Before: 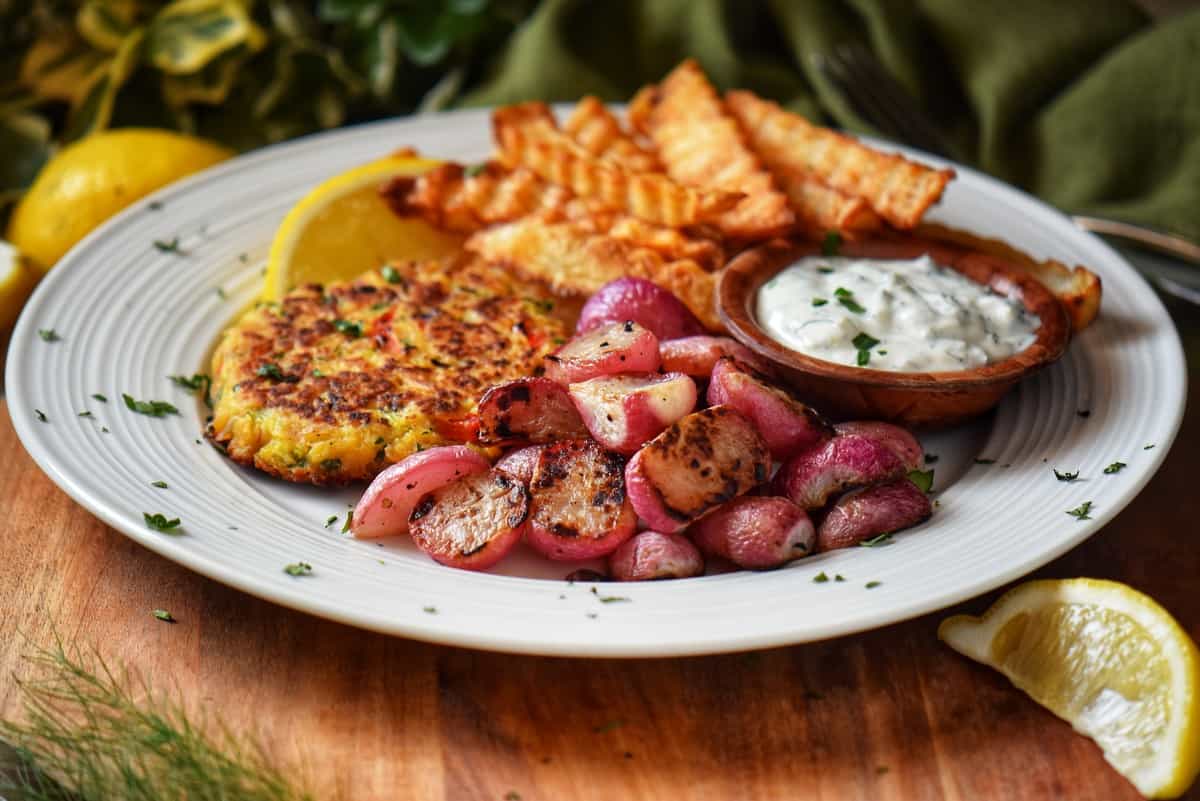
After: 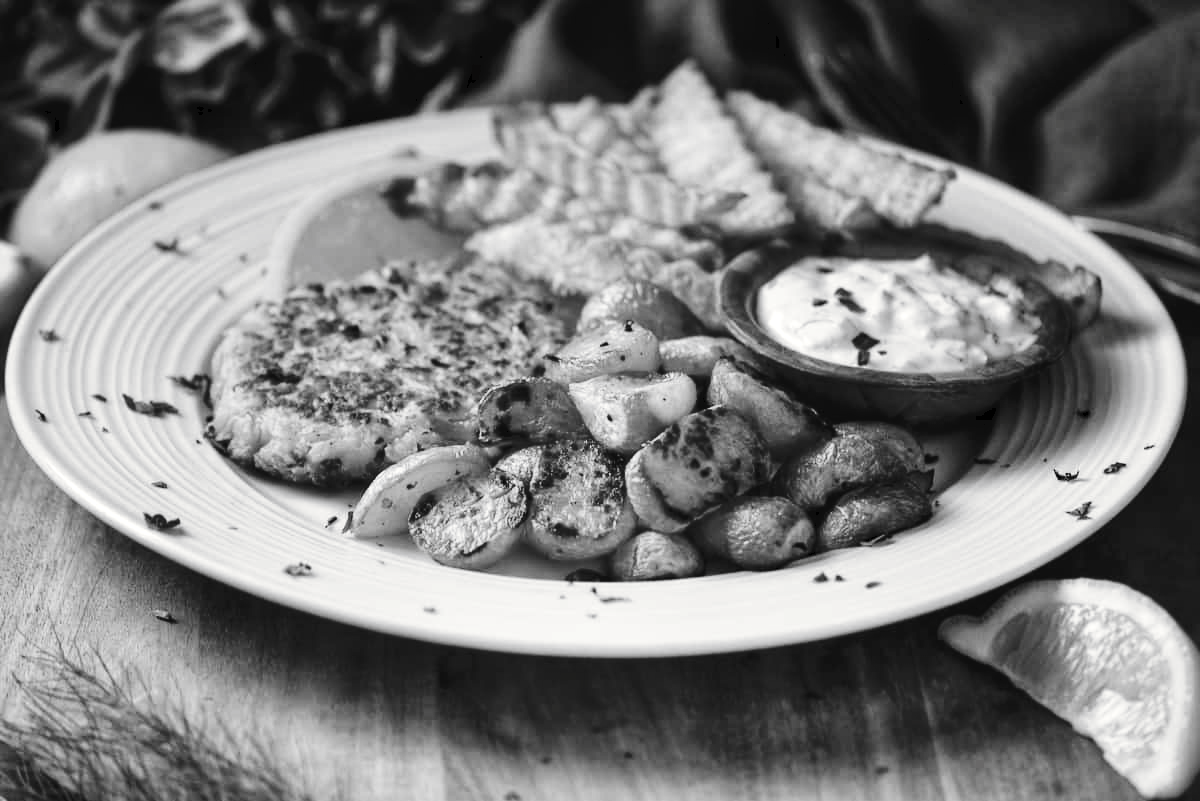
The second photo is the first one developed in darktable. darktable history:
tone curve: curves: ch0 [(0, 0) (0.003, 0.04) (0.011, 0.04) (0.025, 0.043) (0.044, 0.049) (0.069, 0.066) (0.1, 0.095) (0.136, 0.121) (0.177, 0.154) (0.224, 0.211) (0.277, 0.281) (0.335, 0.358) (0.399, 0.452) (0.468, 0.54) (0.543, 0.628) (0.623, 0.721) (0.709, 0.801) (0.801, 0.883) (0.898, 0.948) (1, 1)], preserve colors none
color look up table: target L [91.64, 98.62, 87.41, 79.52, 81.33, 78.43, 71.47, 49.24, 58.12, 56.83, 51.22, 37.41, 36.85, 27.98, 200.73, 88.82, 75.15, 75.88, 63.98, 62.84, 66.24, 62.46, 49.9, 52.8, 33.74, 30.59, 5.464, 94.45, 75.88, 79.88, 67.74, 70.35, 88.12, 58.38, 75.52, 63.98, 50.83, 32.1, 22.84, 40.45, 29.29, 100.33, 98.62, 91.64, 87.41, 80.24, 72.21, 51.22, 3.967], target a [-0.003, -0.288, -0.002, -0.002, 0 ×4, 0.001, 0.001, 0, 0.001, 0.001, 0, 0, -0.003, -0.002, 0 ×5, 0.001, 0, 0.001, 0, 0, -0.1, 0 ×4, -0.001, 0.001, 0, 0, 0, 0.001, 0.001, 0.001, 0, 0.001, -0.288, -0.003, -0.002, -0.001, 0, 0, 0], target b [0.024, 3.61, 0.024, 0.023, 0.002 ×4, -0.004, -0.004, 0.002, -0.003, -0.003, 0, -0.001, 0.025, 0.023, 0.002 ×5, -0.004, 0.002, -0.003, 0, 0.003, 1.229, 0.002 ×5, -0.004, 0.002, 0.002, 0.002, -0.005, -0.004, -0.003, 0, -0.002, 3.61, 0.024, 0.024, 0.002, 0.002, 0.002, 0.003], num patches 49
